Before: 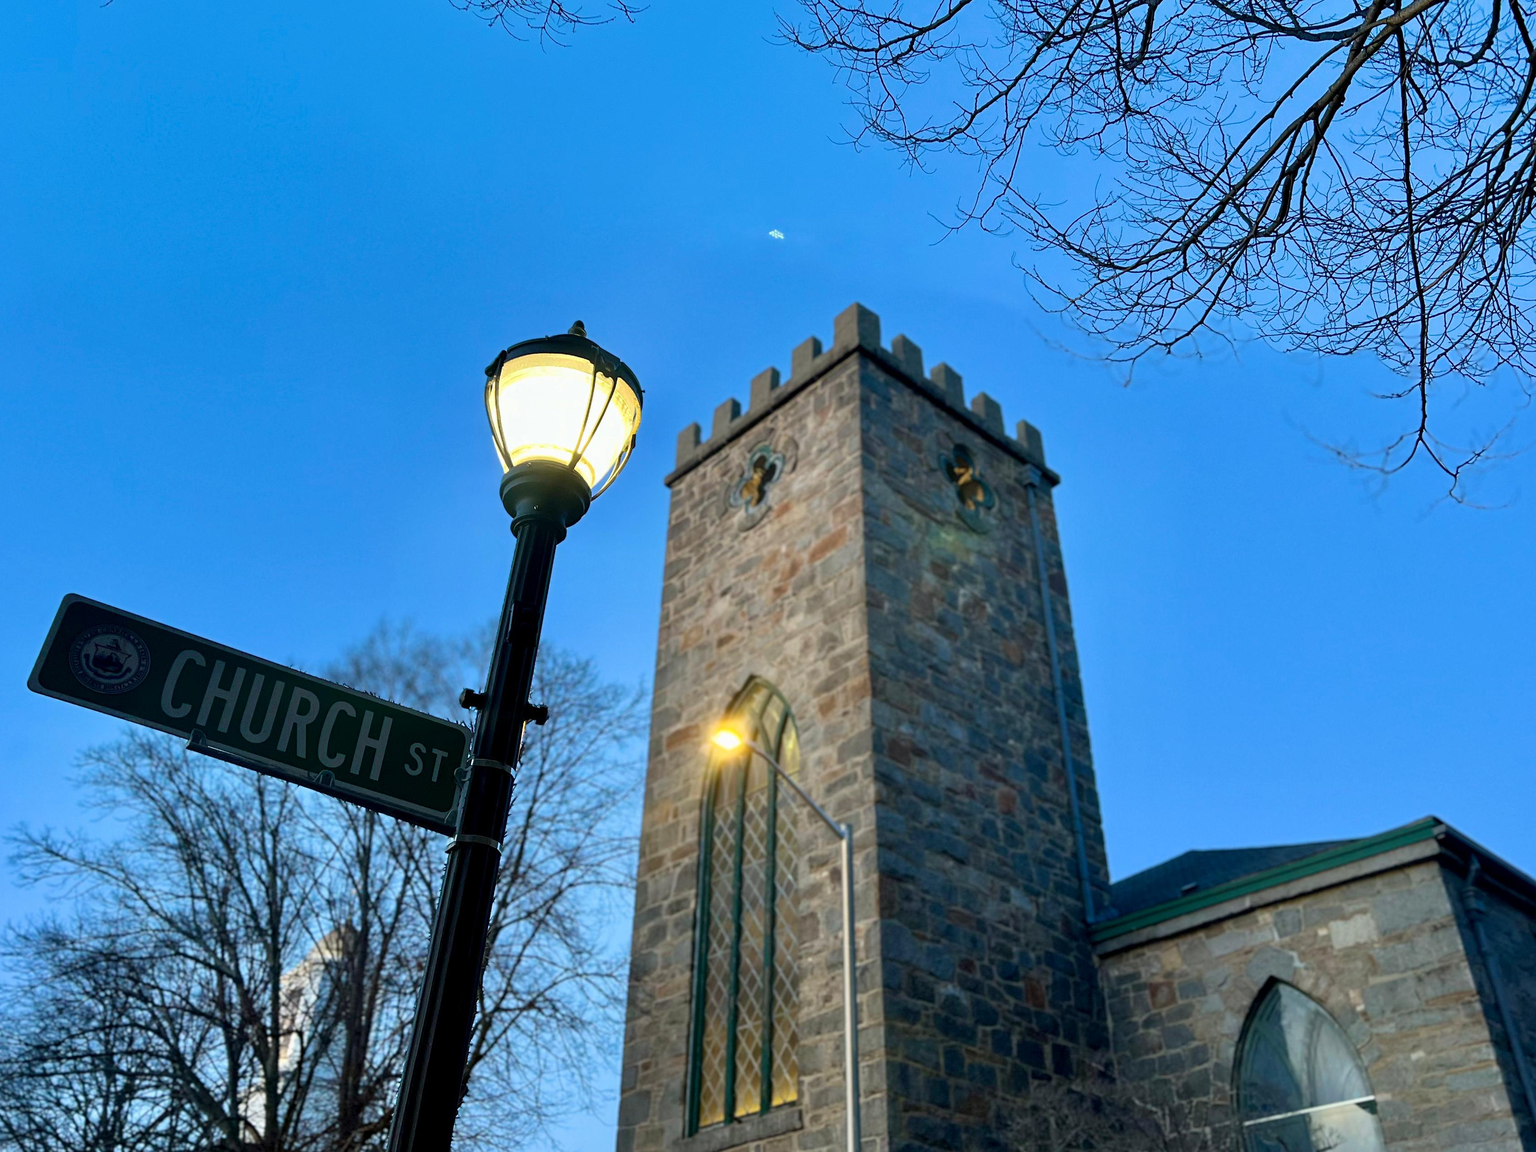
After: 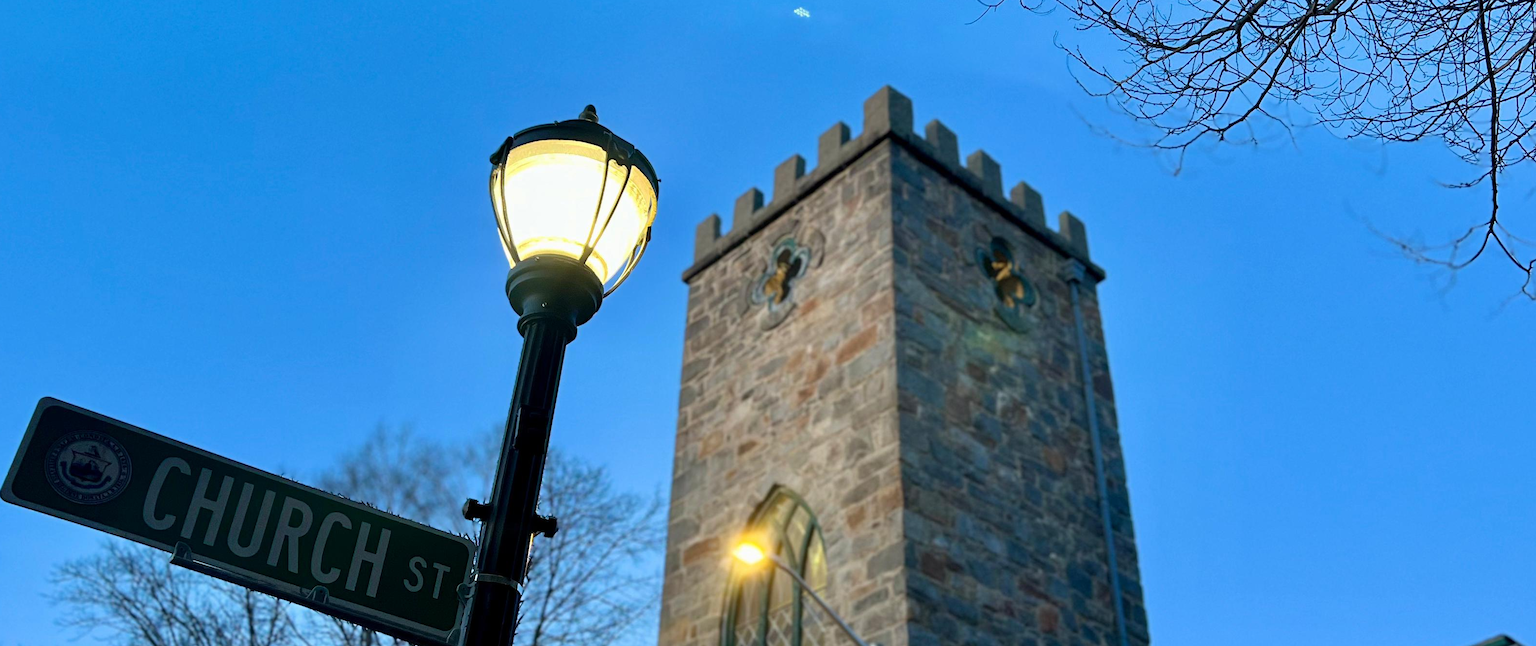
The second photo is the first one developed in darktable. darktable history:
crop: left 1.823%, top 19.365%, right 4.743%, bottom 28.049%
